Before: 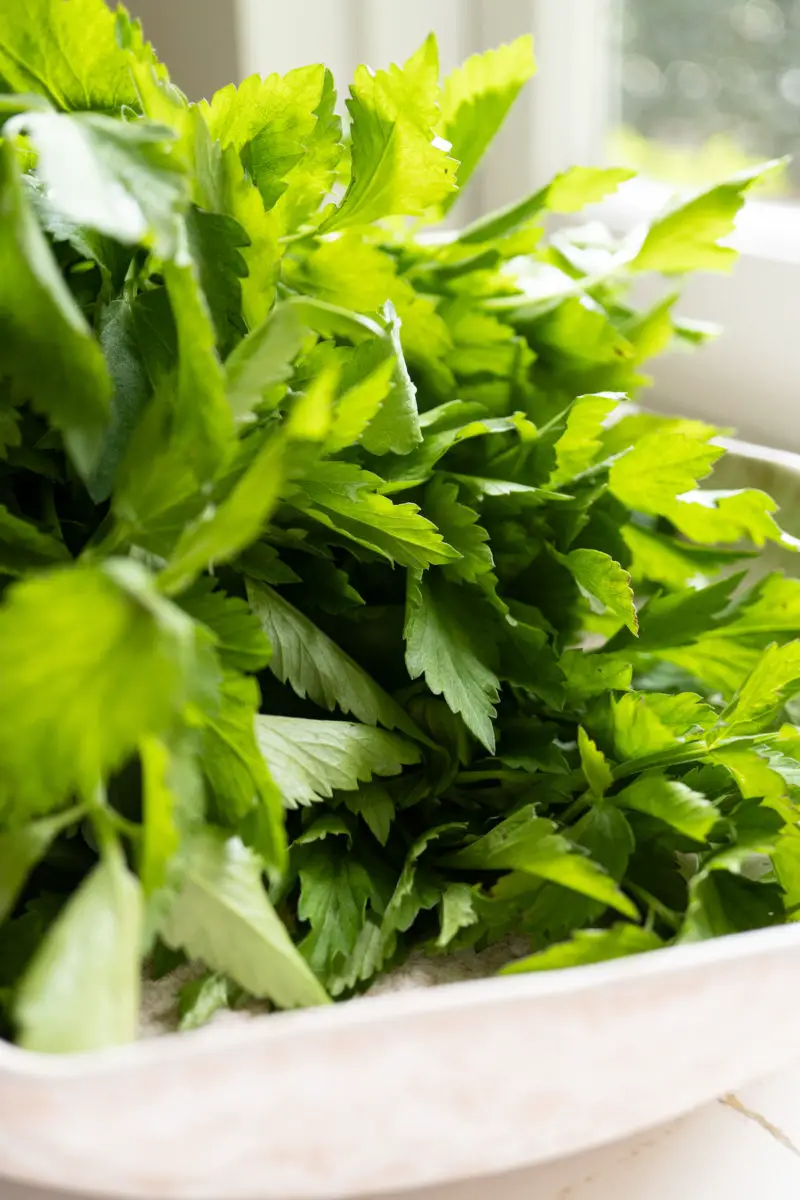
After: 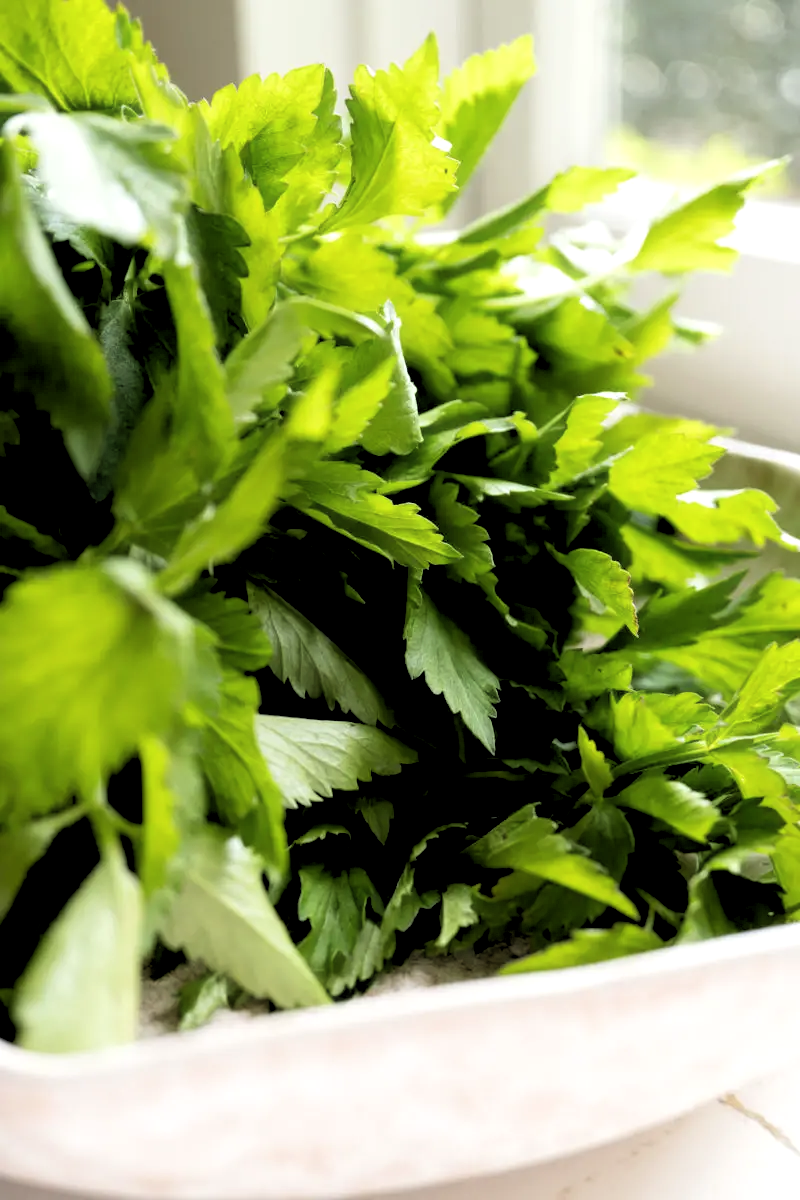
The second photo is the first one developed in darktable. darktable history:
haze removal: strength -0.09, adaptive false
rgb levels: levels [[0.034, 0.472, 0.904], [0, 0.5, 1], [0, 0.5, 1]]
